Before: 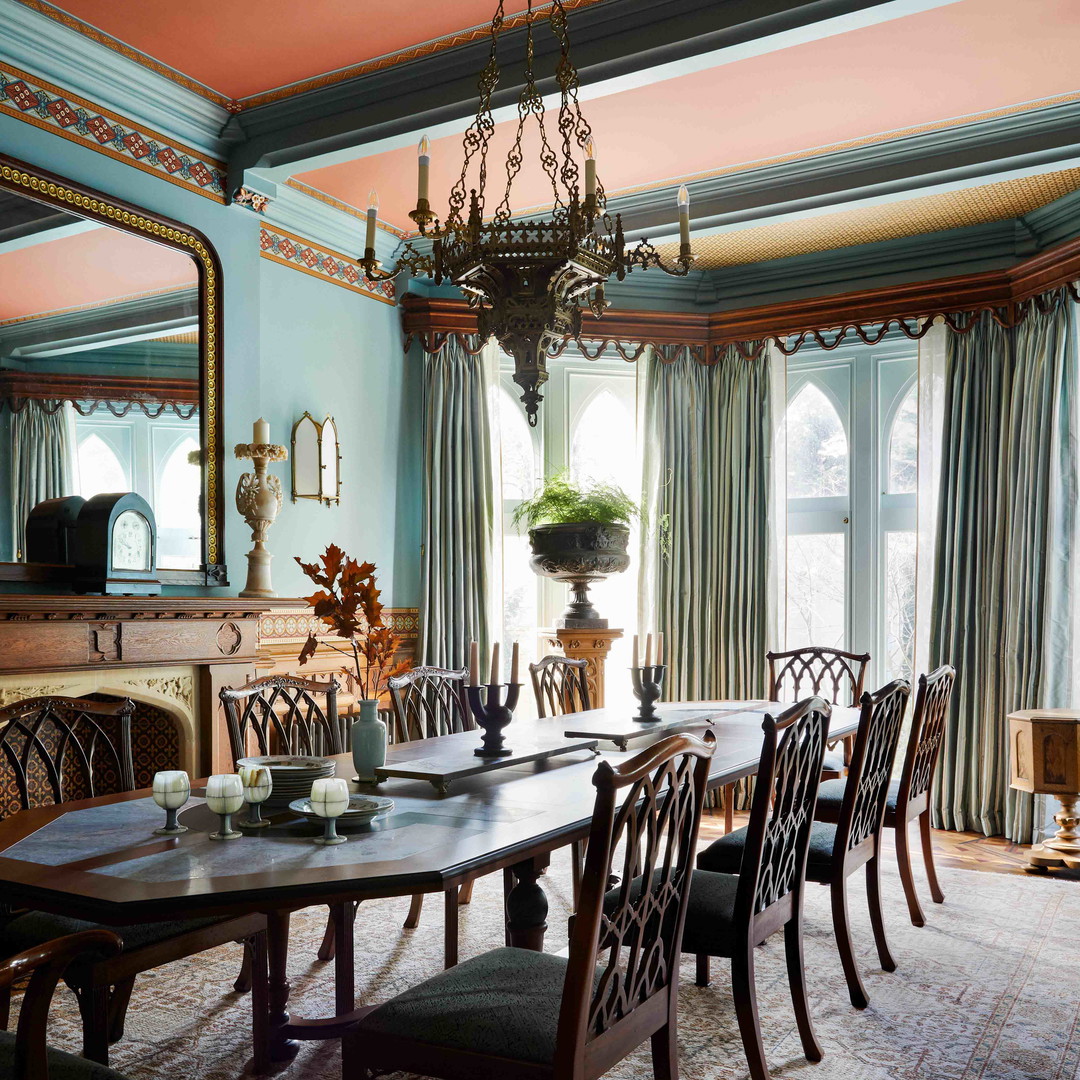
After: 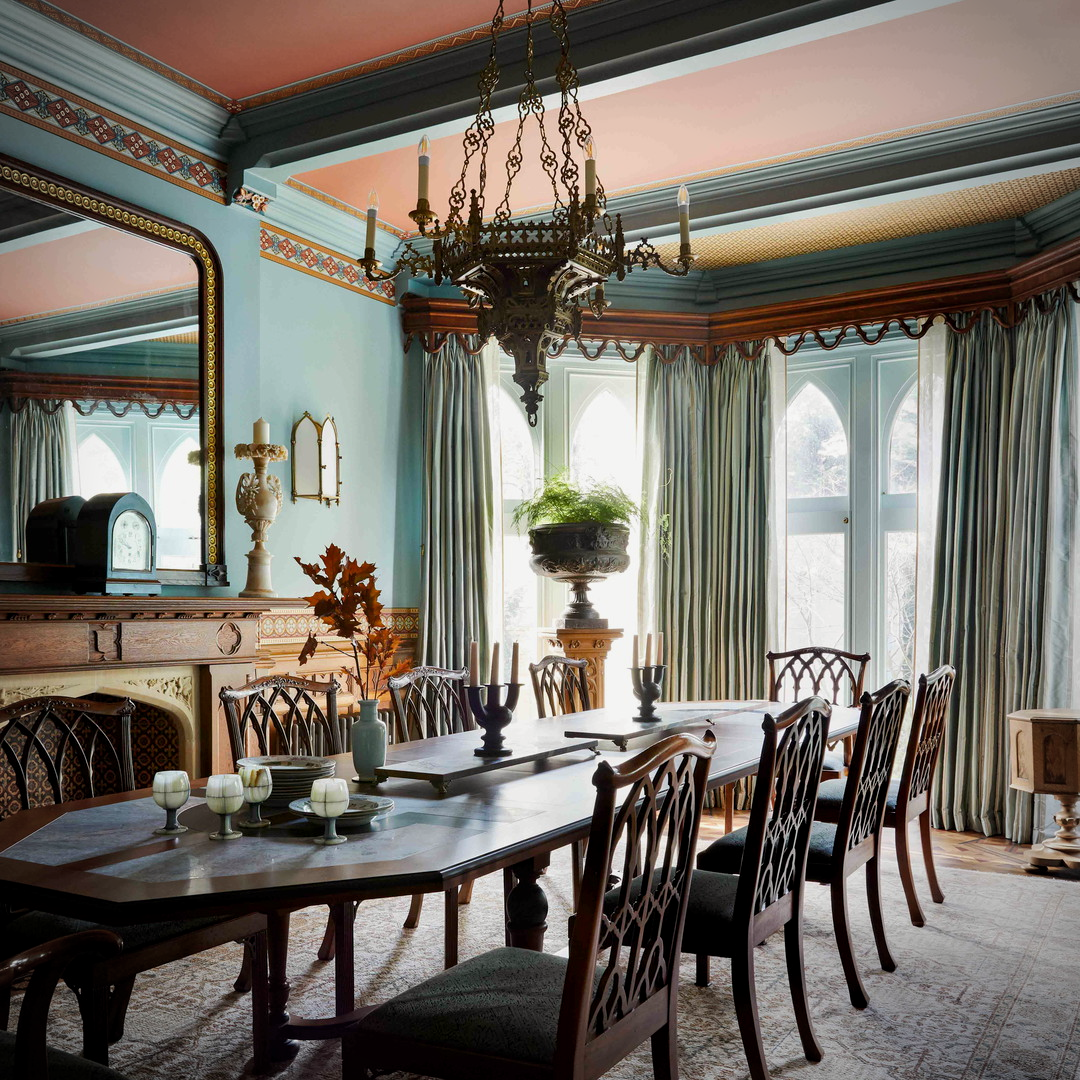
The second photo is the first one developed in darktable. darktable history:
color balance rgb: power › chroma 0.249%, power › hue 61.44°, perceptual saturation grading › global saturation 0.962%, saturation formula JzAzBz (2021)
vignetting: on, module defaults
exposure: black level correction 0.002, exposure -0.104 EV, compensate highlight preservation false
